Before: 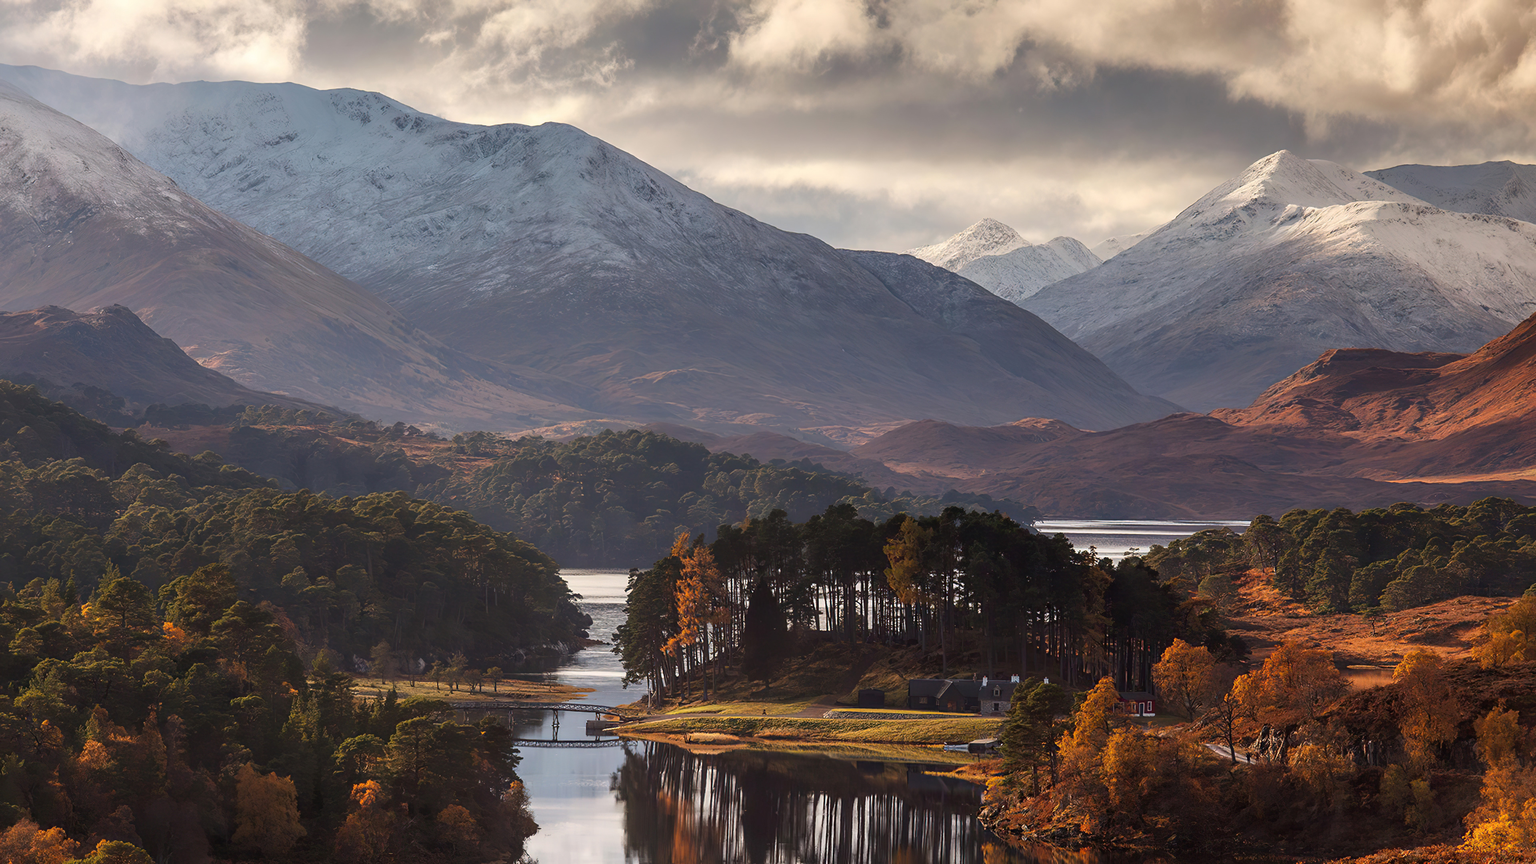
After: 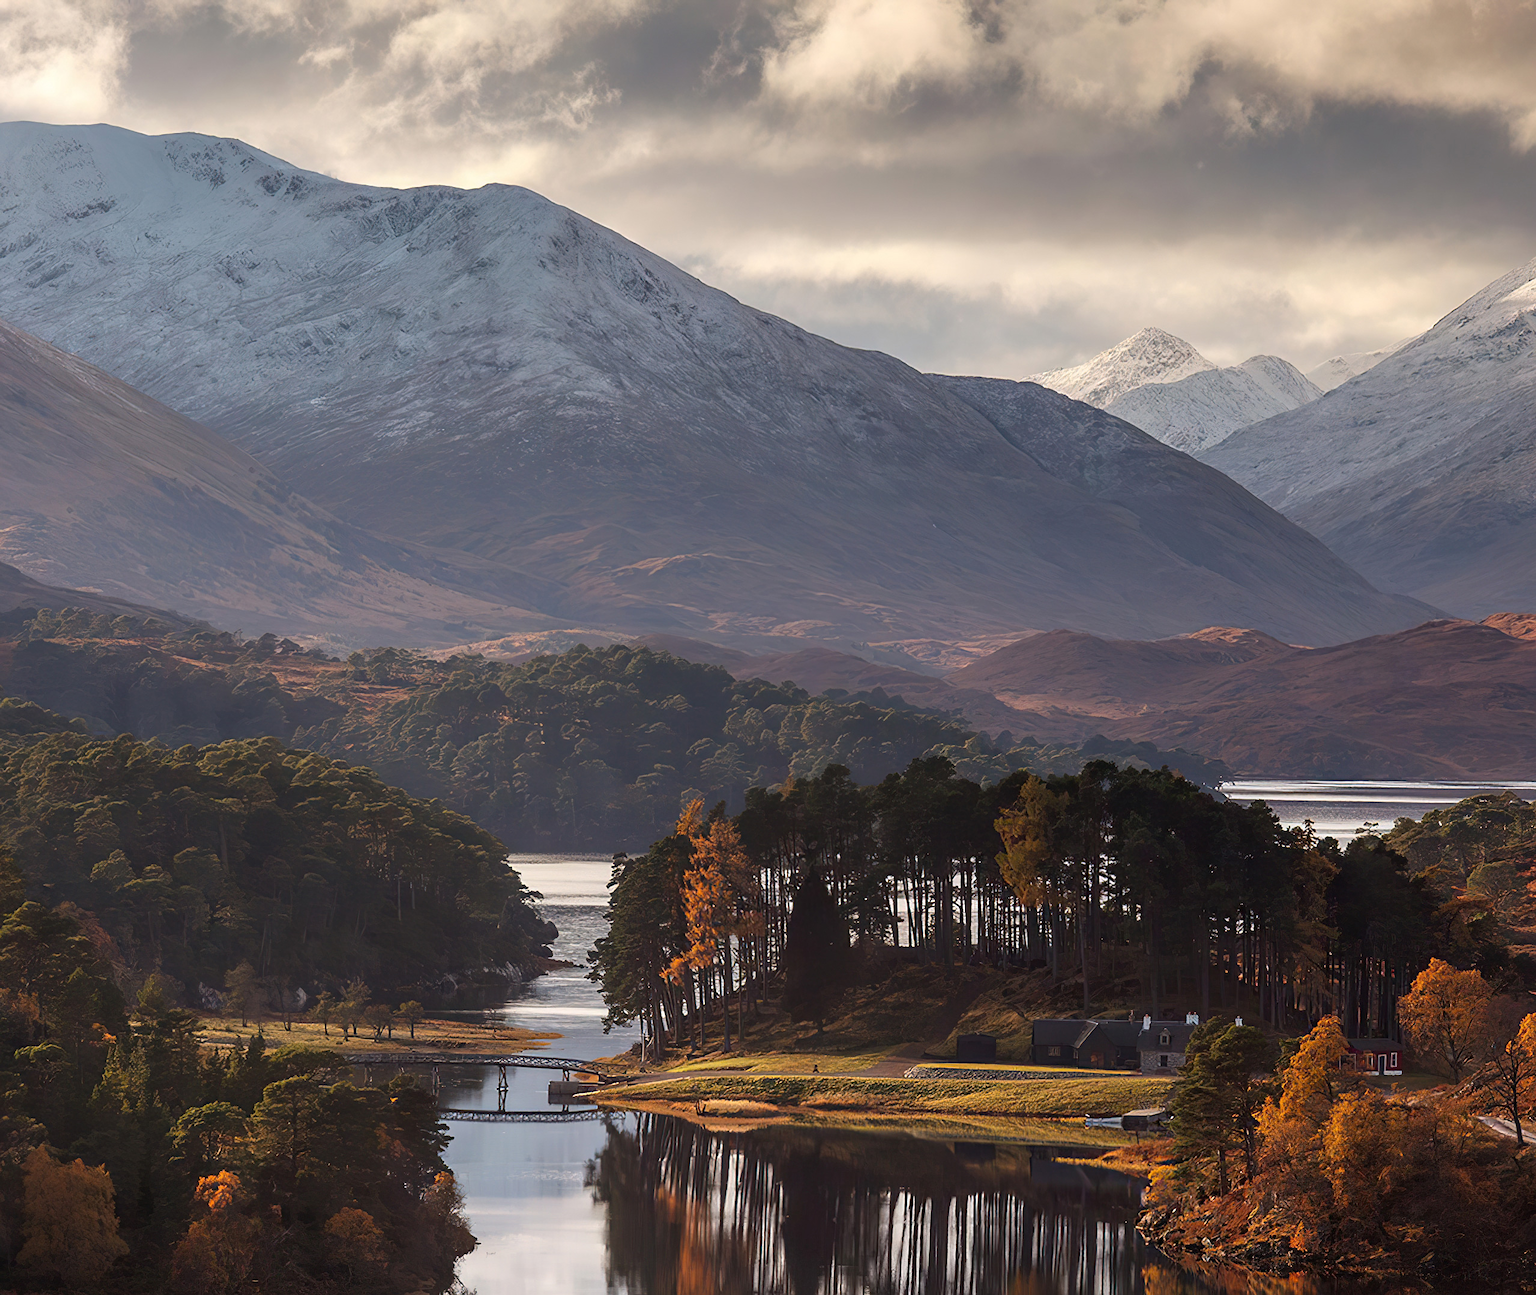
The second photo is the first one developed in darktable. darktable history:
sharpen: radius 1.272, amount 0.305, threshold 0
crop and rotate: left 14.385%, right 18.948%
